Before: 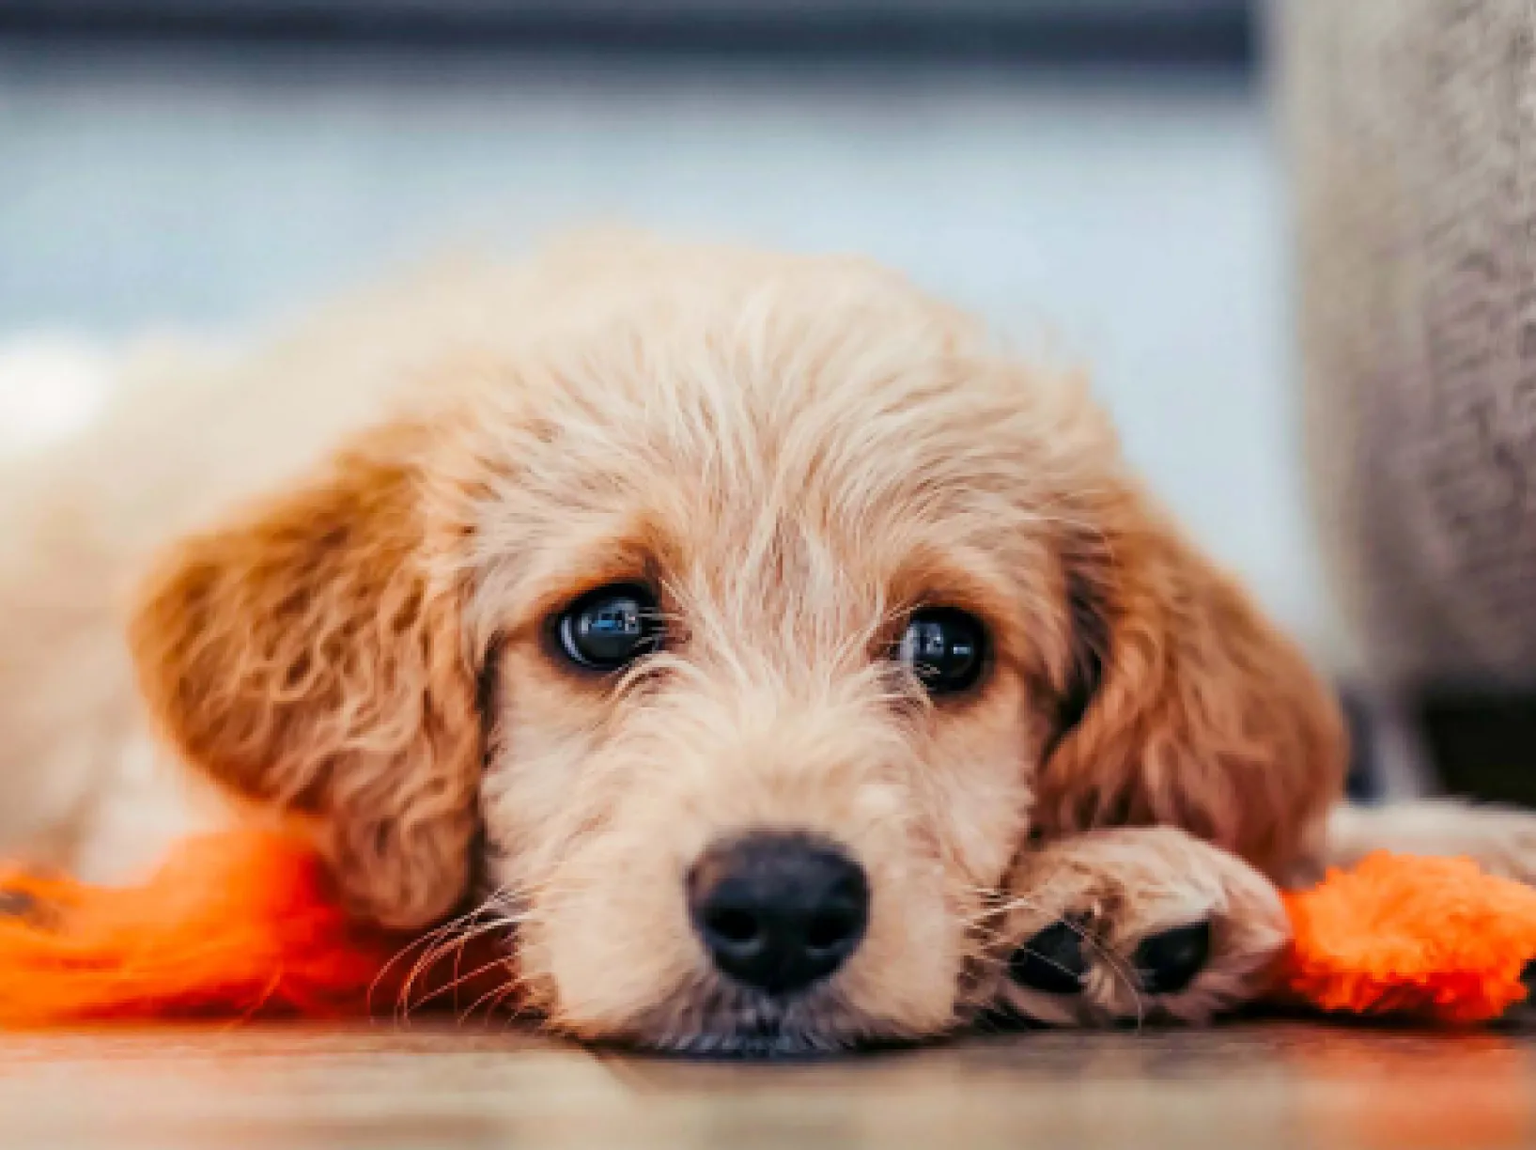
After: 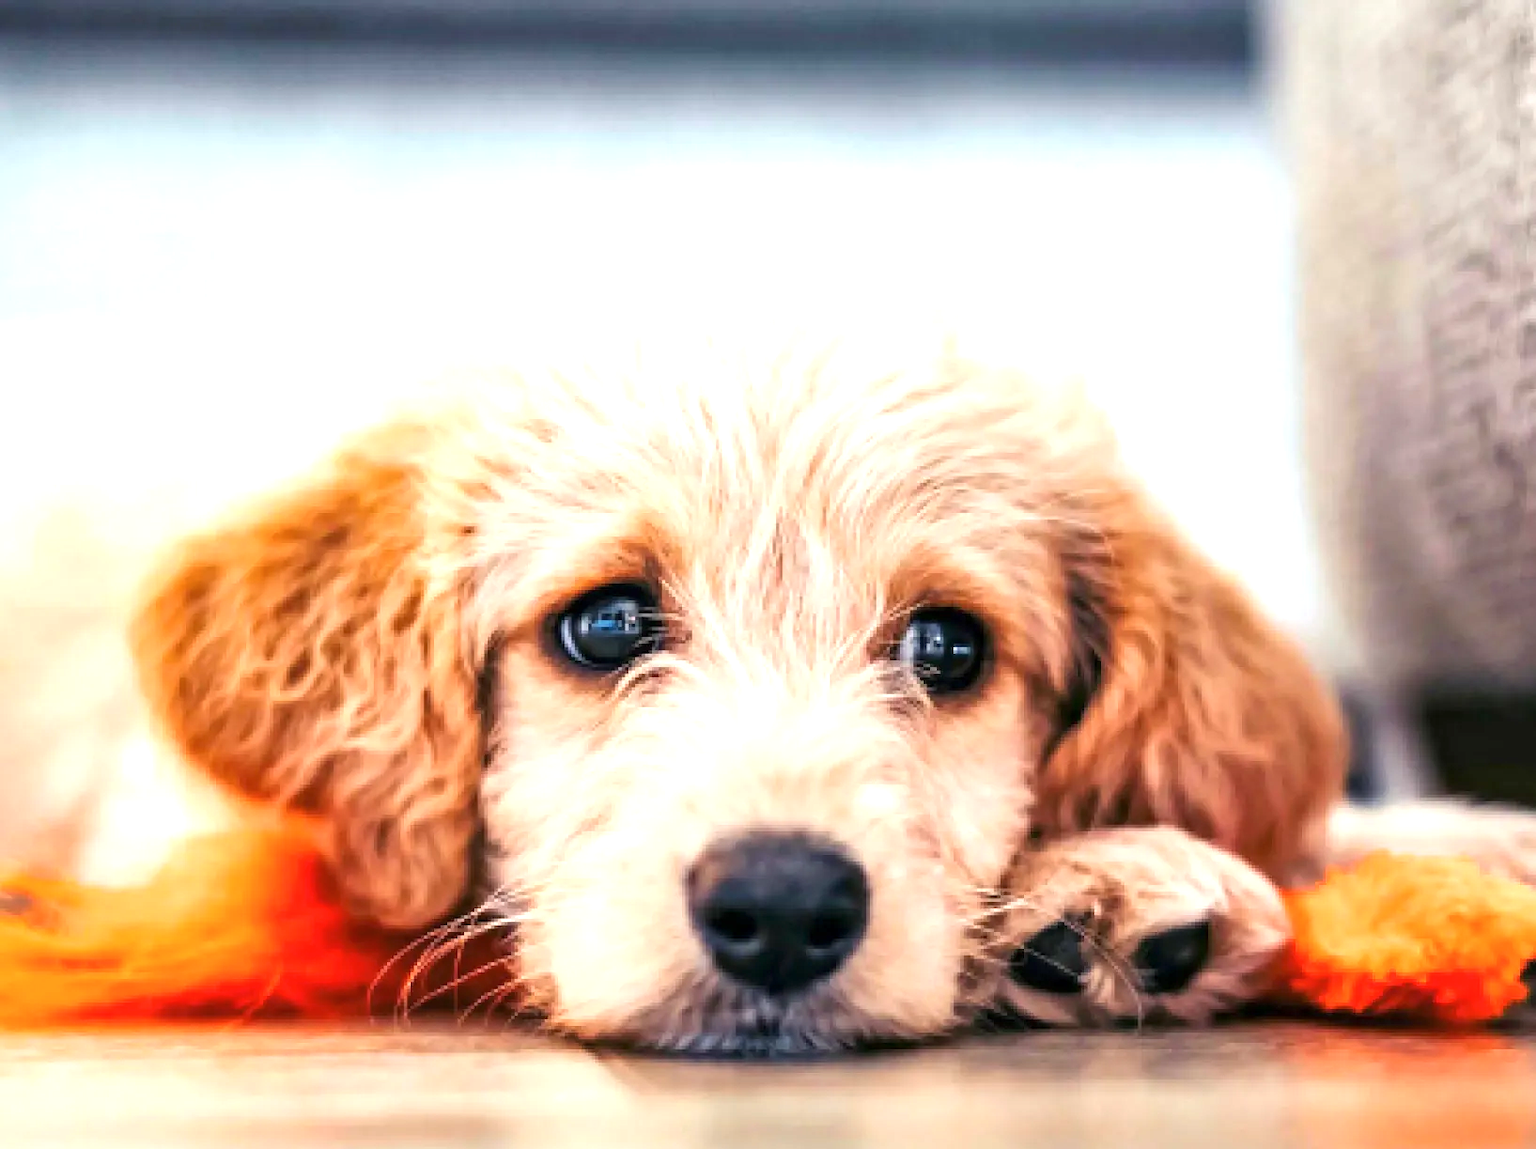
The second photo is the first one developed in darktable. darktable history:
contrast brightness saturation: saturation -0.037
exposure: exposure 1 EV, compensate exposure bias true, compensate highlight preservation false
